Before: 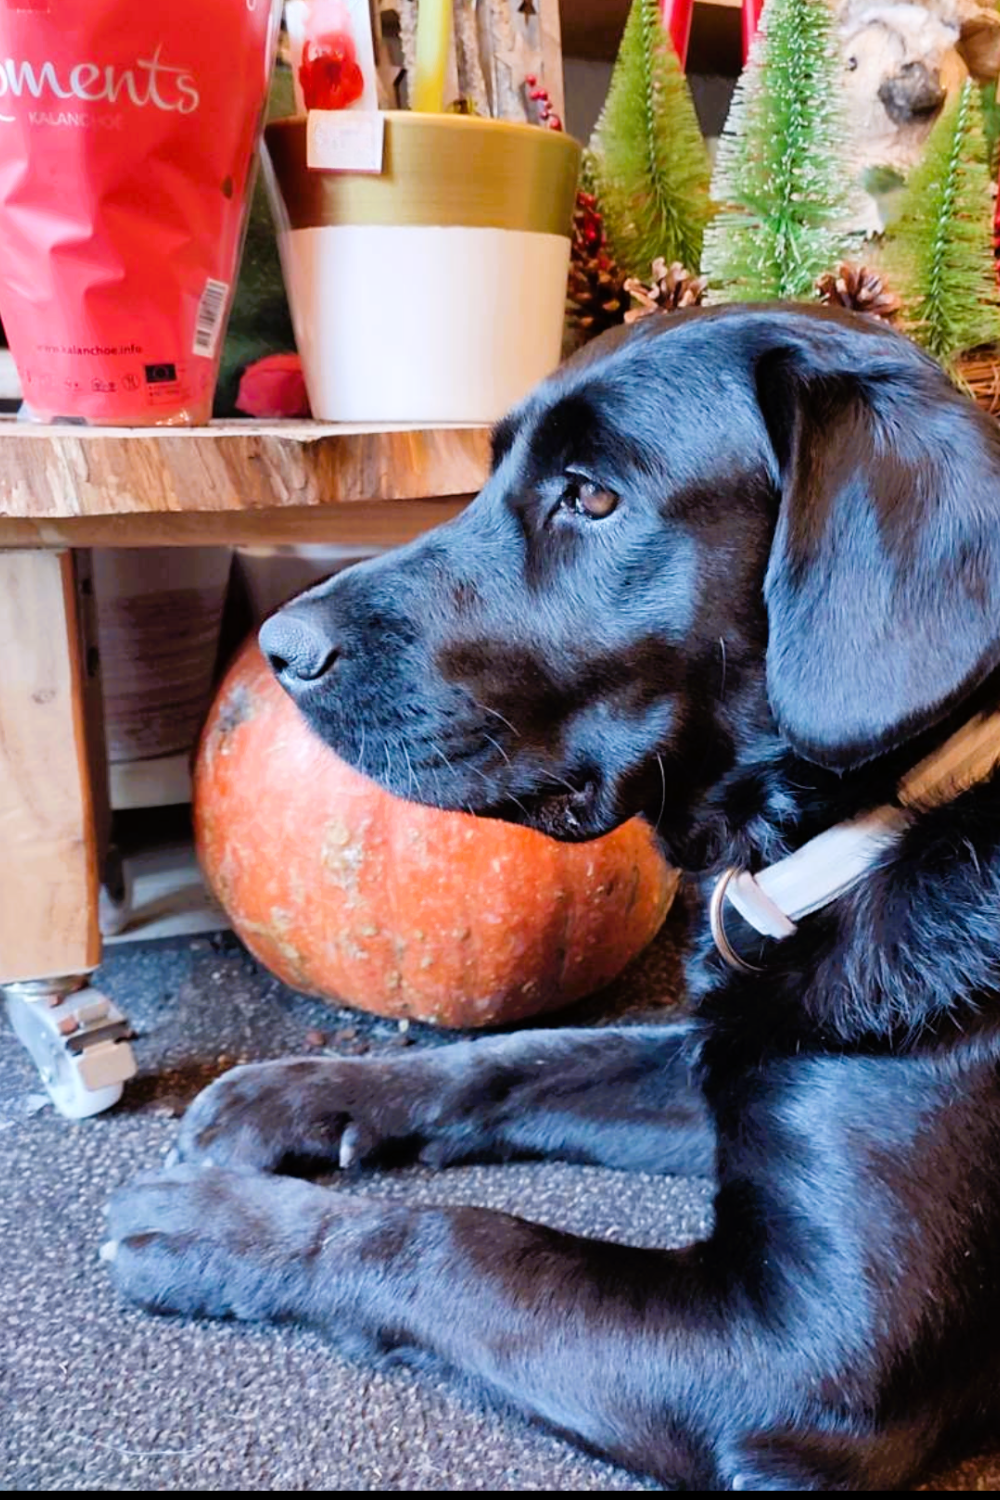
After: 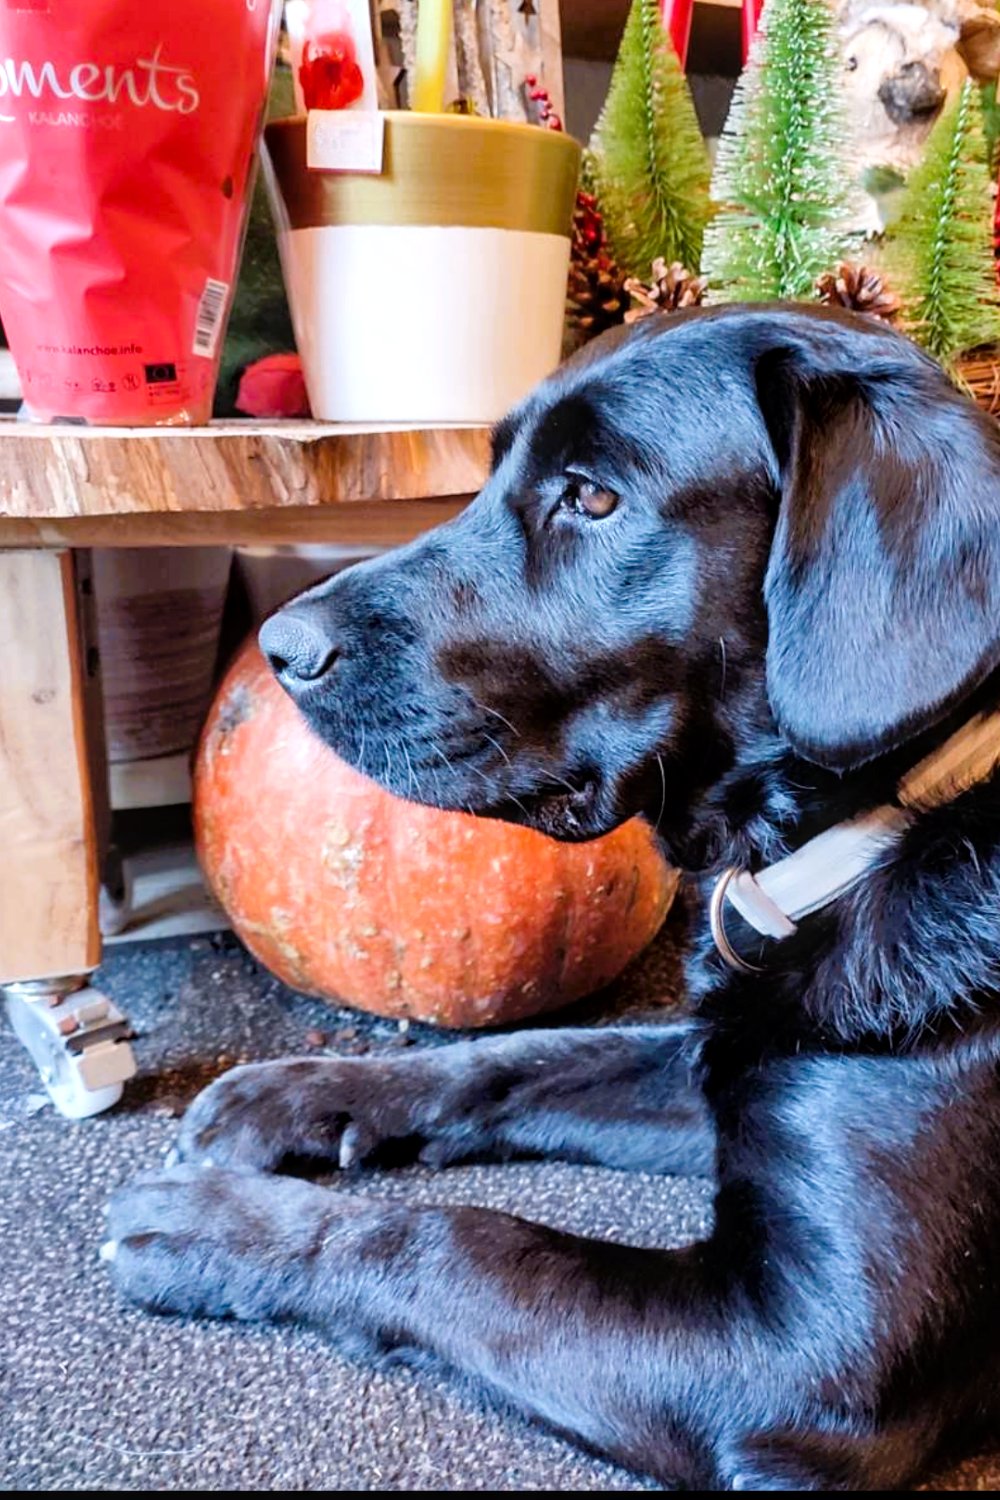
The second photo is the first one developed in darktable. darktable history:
local contrast: on, module defaults
exposure: exposure 0.128 EV
